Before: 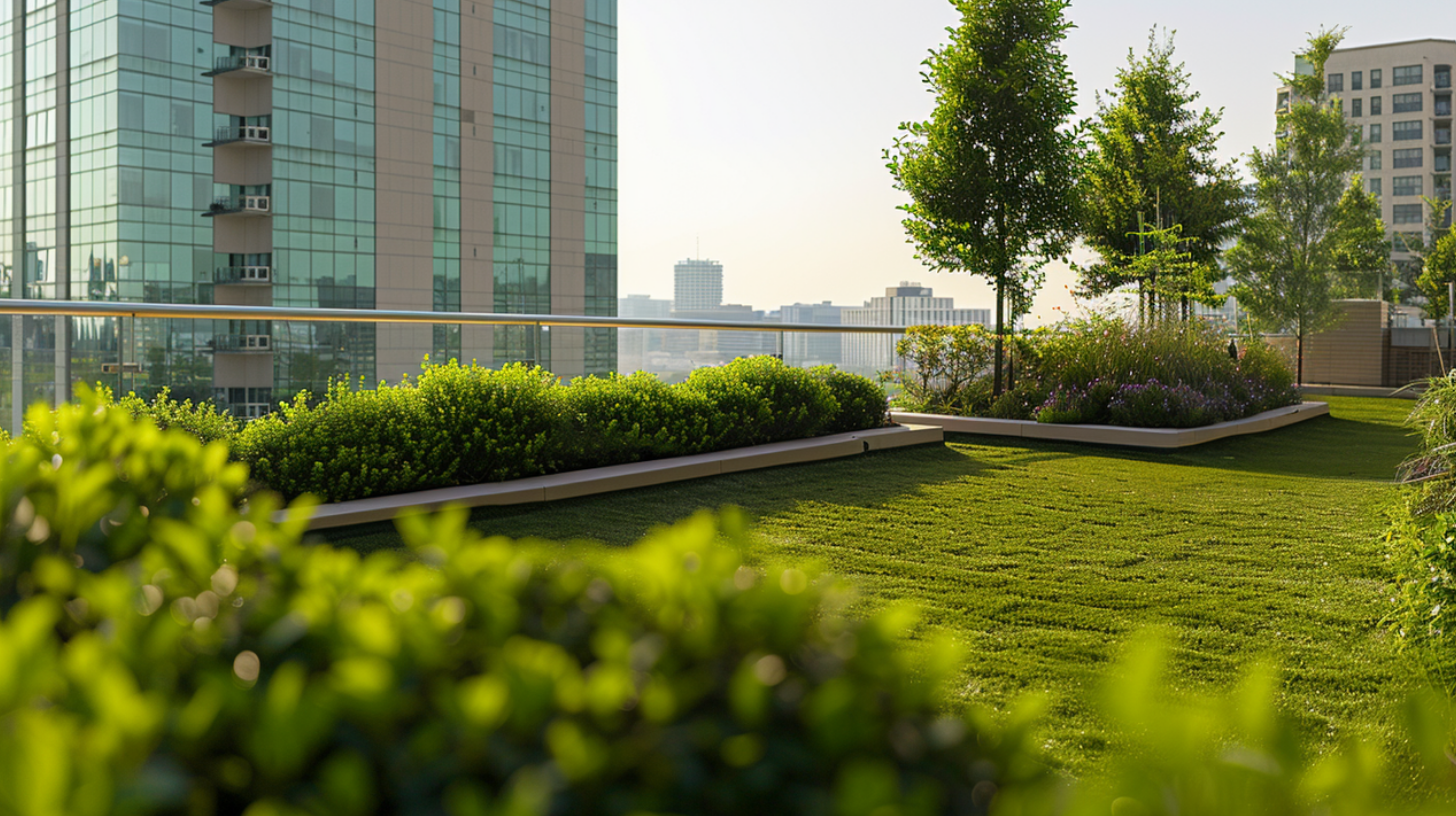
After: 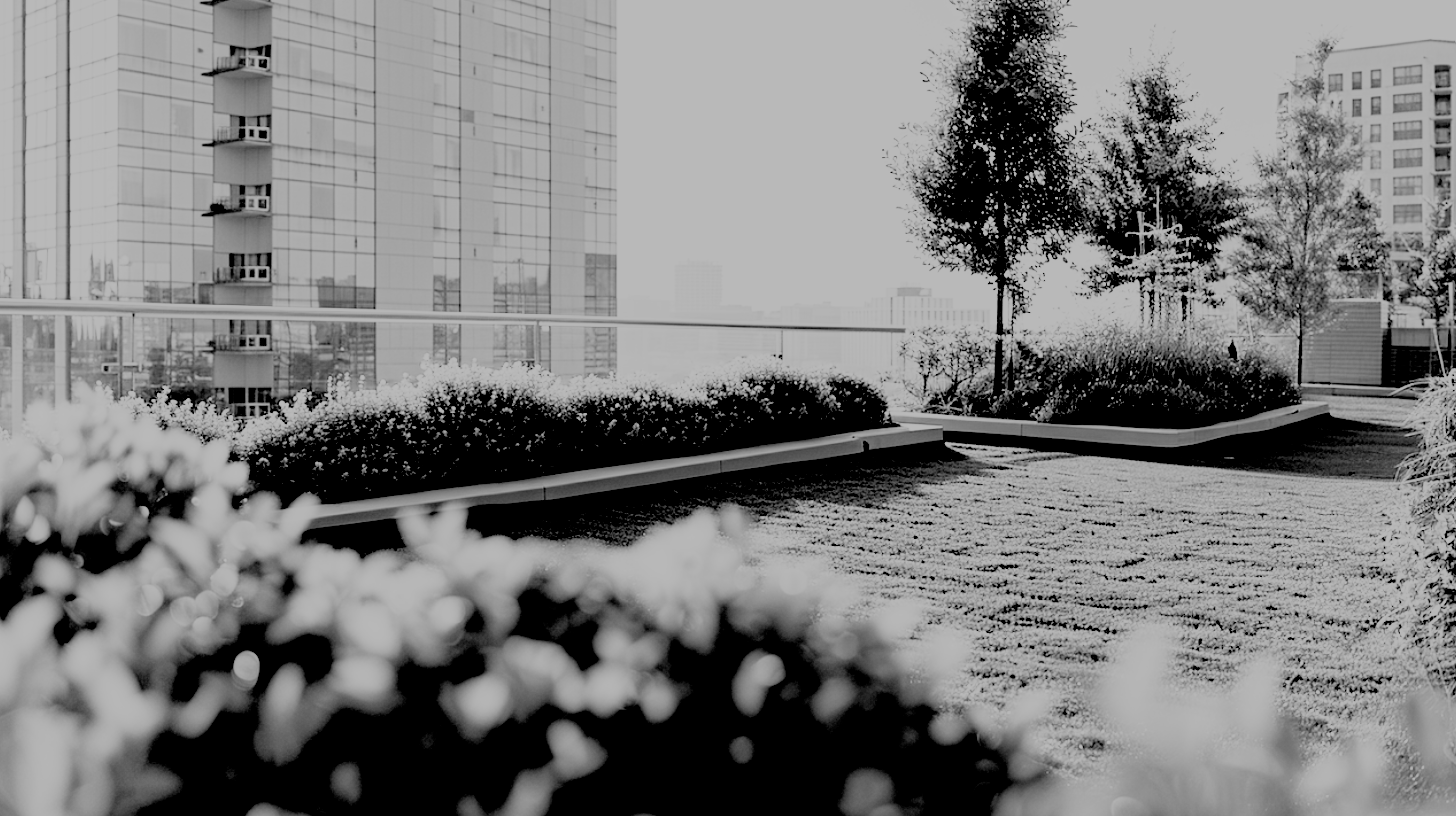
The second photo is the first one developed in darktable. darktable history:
monochrome: a 32, b 64, size 2.3
rgb curve: curves: ch0 [(0, 0) (0.21, 0.15) (0.24, 0.21) (0.5, 0.75) (0.75, 0.96) (0.89, 0.99) (1, 1)]; ch1 [(0, 0.02) (0.21, 0.13) (0.25, 0.2) (0.5, 0.67) (0.75, 0.9) (0.89, 0.97) (1, 1)]; ch2 [(0, 0.02) (0.21, 0.13) (0.25, 0.2) (0.5, 0.67) (0.75, 0.9) (0.89, 0.97) (1, 1)], compensate middle gray true
rgb levels: preserve colors sum RGB, levels [[0.038, 0.433, 0.934], [0, 0.5, 1], [0, 0.5, 1]]
color zones: curves: ch1 [(0, -0.014) (0.143, -0.013) (0.286, -0.013) (0.429, -0.016) (0.571, -0.019) (0.714, -0.015) (0.857, 0.002) (1, -0.014)]
filmic rgb: middle gray luminance 18%, black relative exposure -7.5 EV, white relative exposure 8.5 EV, threshold 6 EV, target black luminance 0%, hardness 2.23, latitude 18.37%, contrast 0.878, highlights saturation mix 5%, shadows ↔ highlights balance 10.15%, add noise in highlights 0, preserve chrominance no, color science v3 (2019), use custom middle-gray values true, iterations of high-quality reconstruction 0, contrast in highlights soft, enable highlight reconstruction true
